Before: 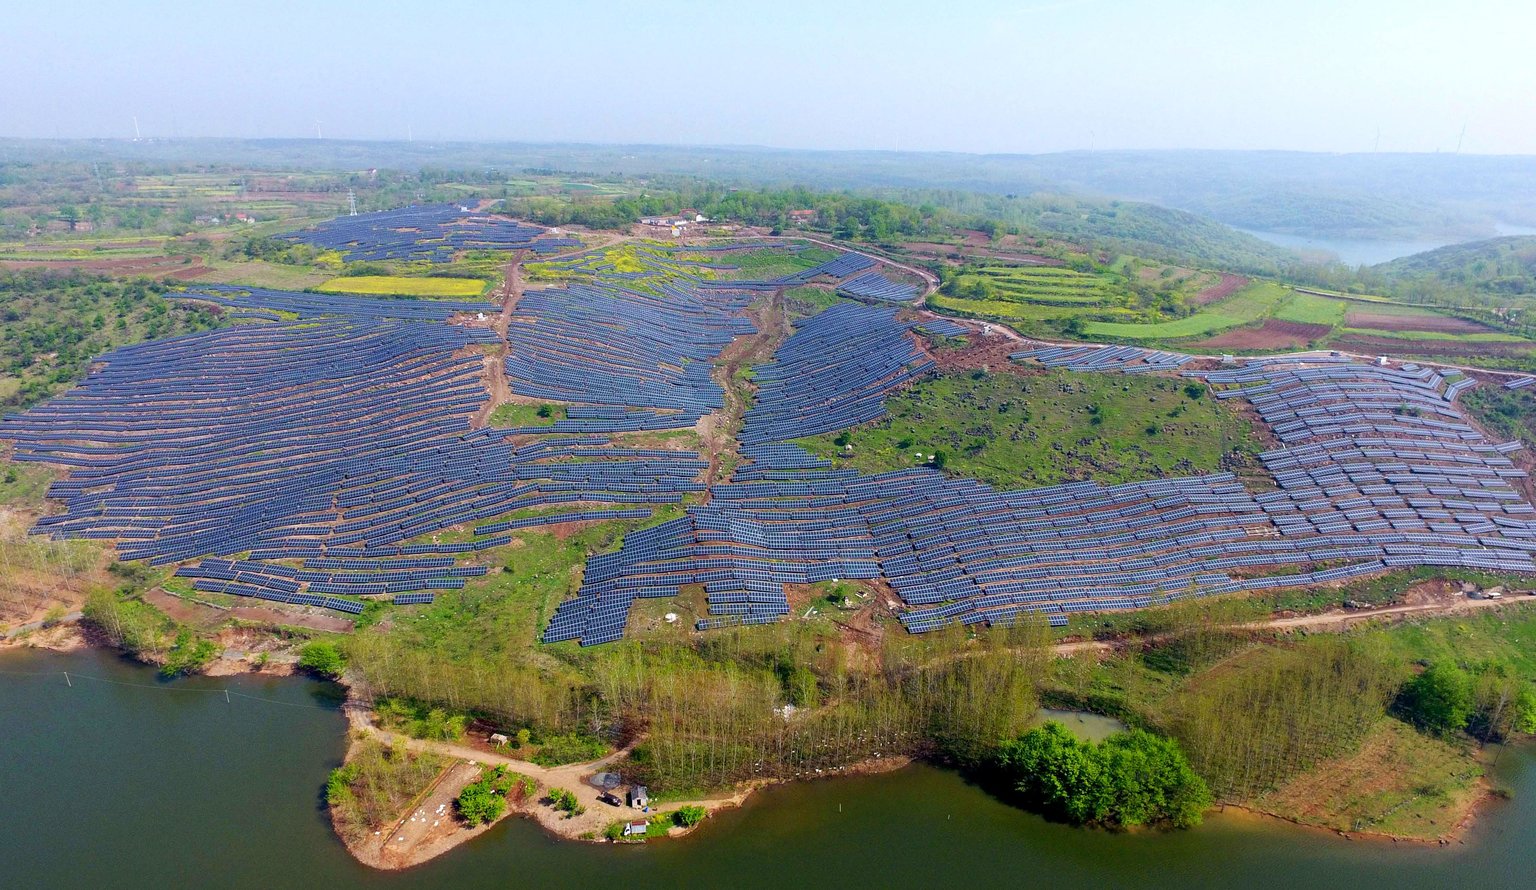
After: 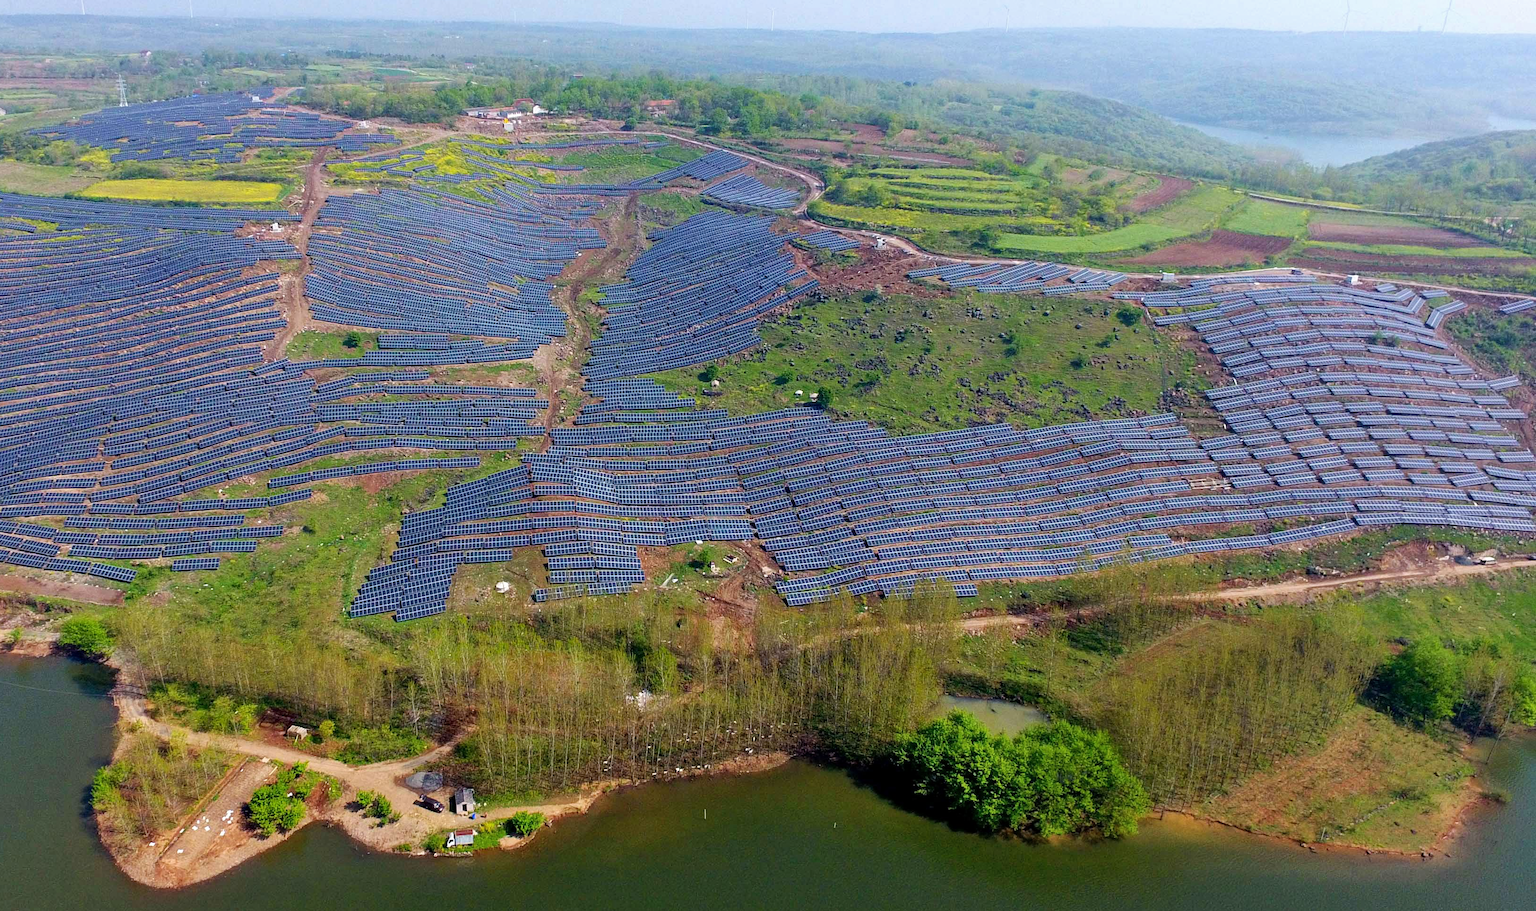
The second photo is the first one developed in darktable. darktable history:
shadows and highlights: shadows 37.27, highlights -28.18, soften with gaussian
crop: left 16.315%, top 14.246%
